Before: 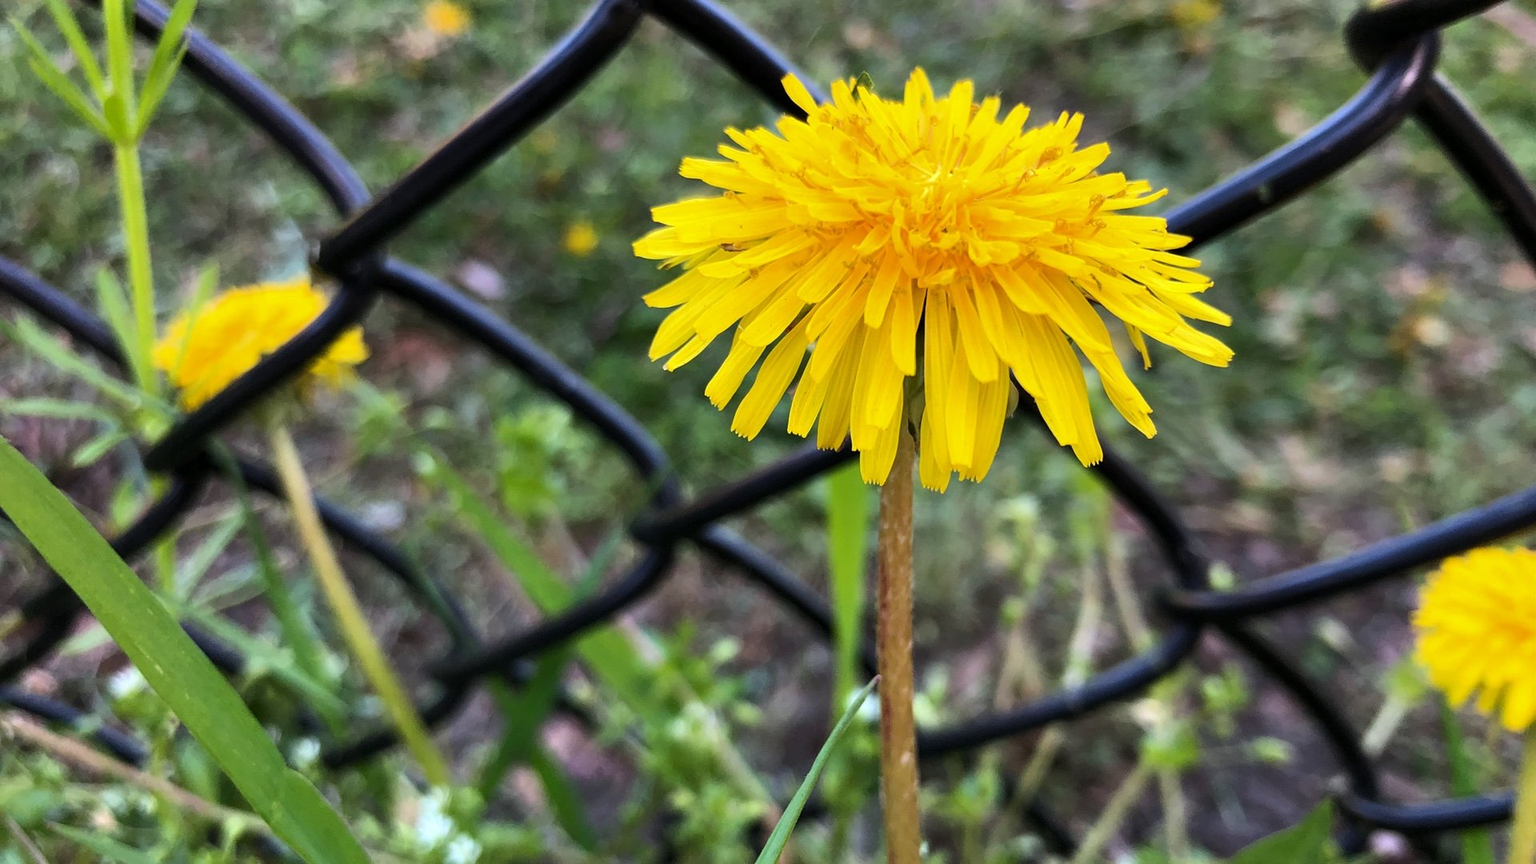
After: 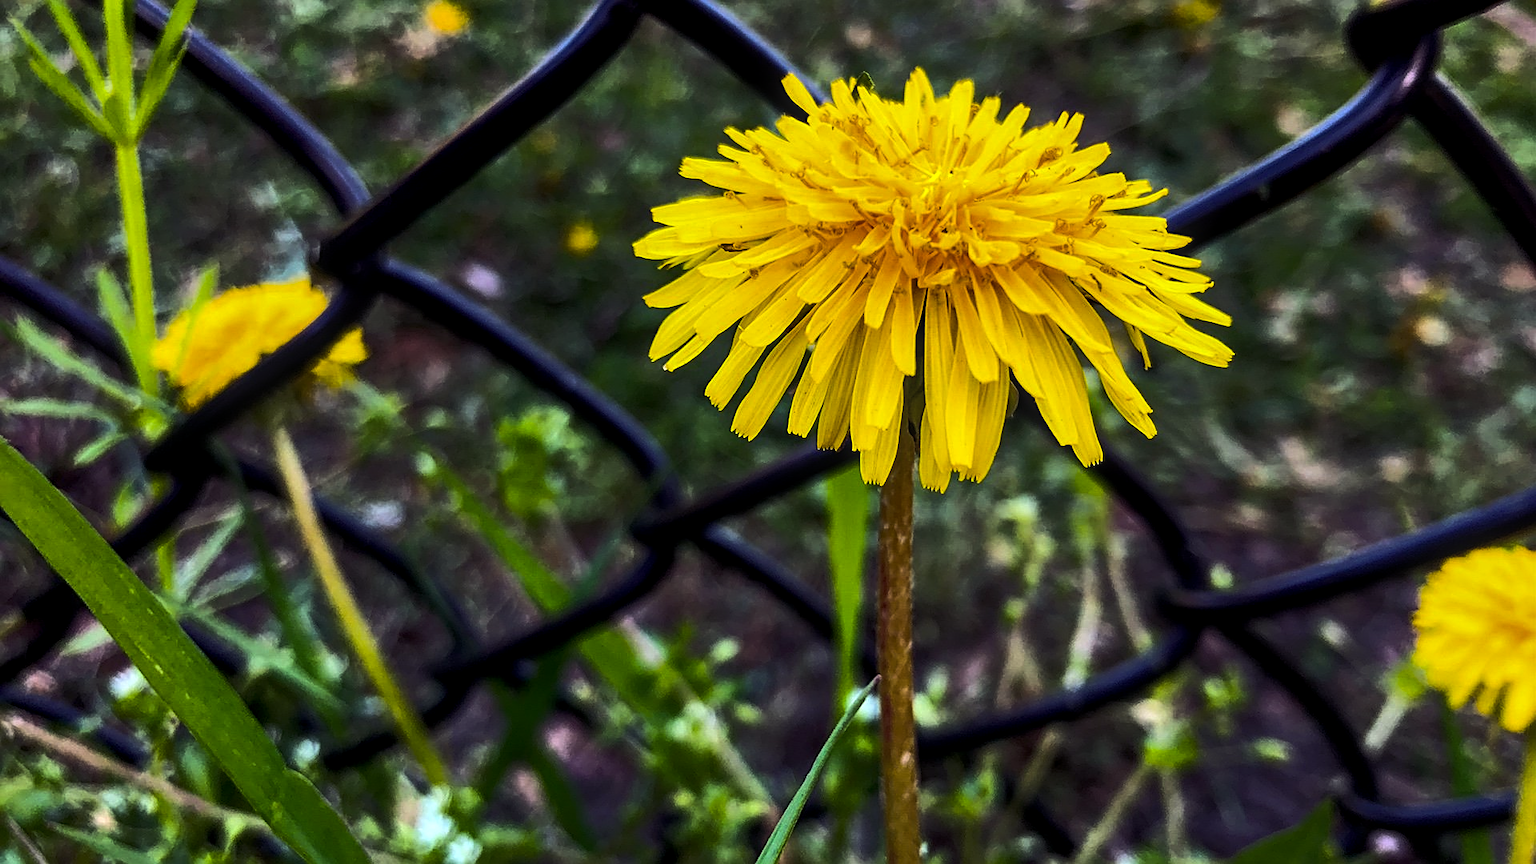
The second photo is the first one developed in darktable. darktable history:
local contrast: on, module defaults
color balance rgb: shadows lift › luminance -21.257%, shadows lift › chroma 8.962%, shadows lift › hue 284.04°, linear chroma grading › global chroma 14.803%, perceptual saturation grading › global saturation 25.921%, perceptual brilliance grading › highlights 1.586%, perceptual brilliance grading › mid-tones -50.155%, perceptual brilliance grading › shadows -49.554%
sharpen: on, module defaults
